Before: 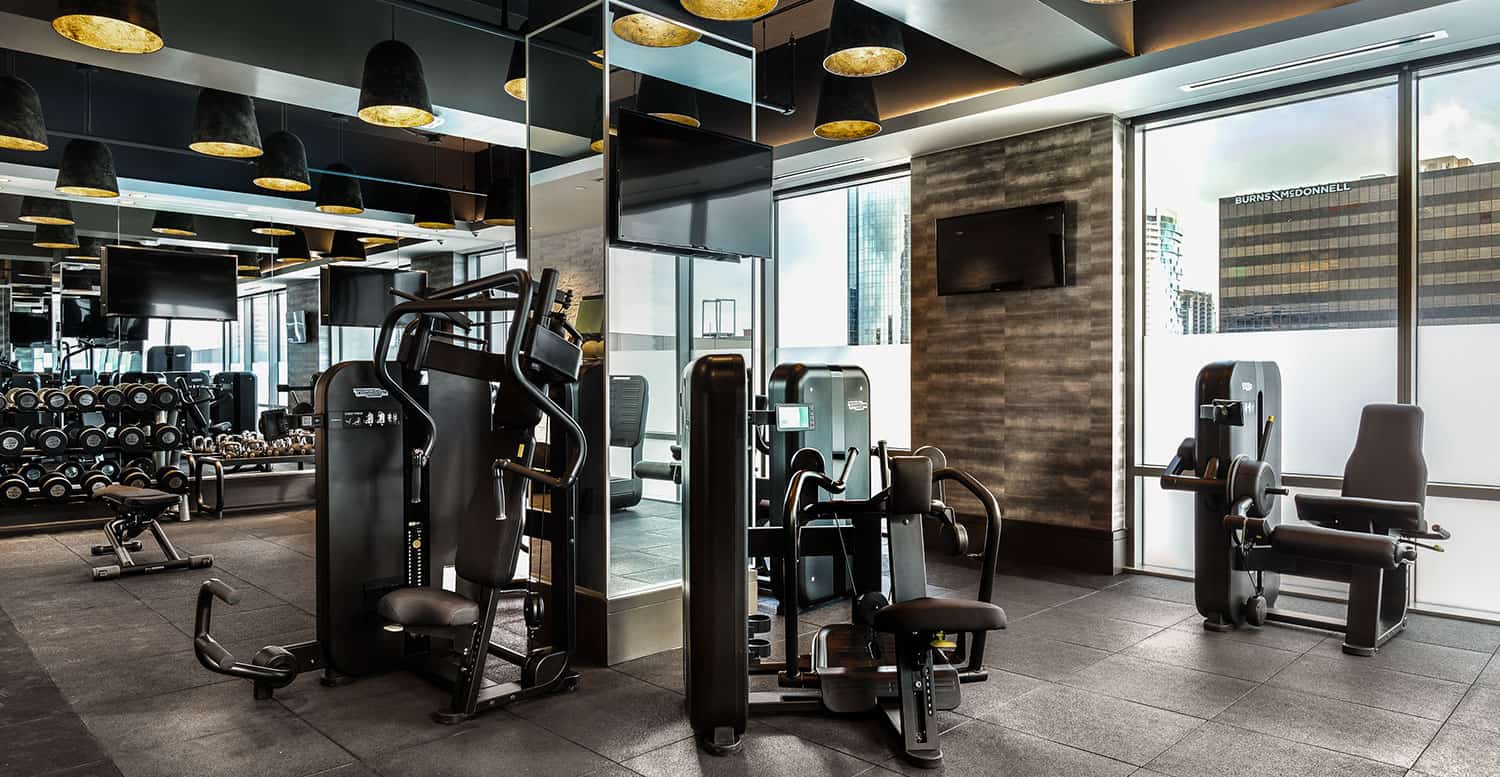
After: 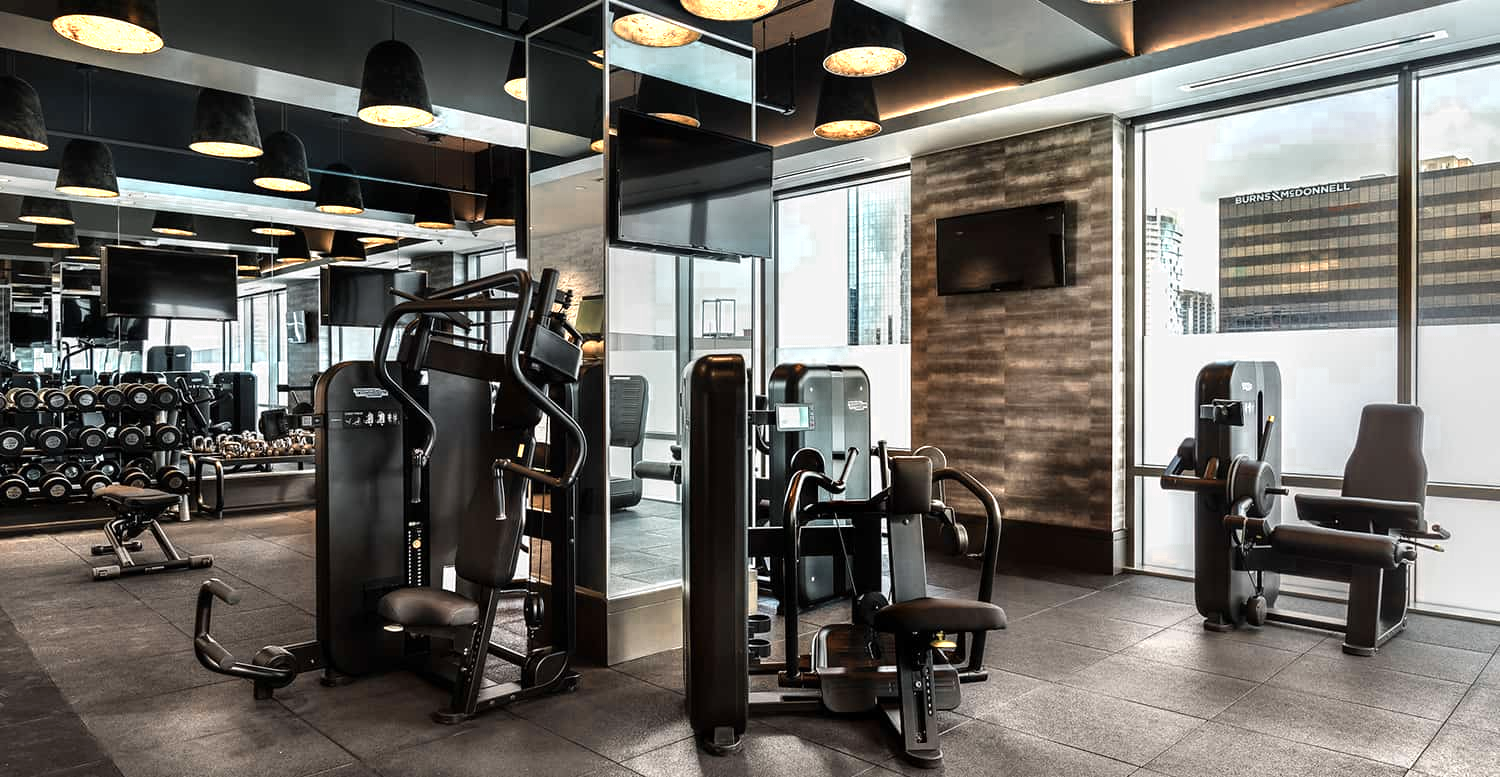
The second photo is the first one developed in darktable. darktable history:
color zones: curves: ch0 [(0.018, 0.548) (0.197, 0.654) (0.425, 0.447) (0.605, 0.658) (0.732, 0.579)]; ch1 [(0.105, 0.531) (0.224, 0.531) (0.386, 0.39) (0.618, 0.456) (0.732, 0.456) (0.956, 0.421)]; ch2 [(0.039, 0.583) (0.215, 0.465) (0.399, 0.544) (0.465, 0.548) (0.614, 0.447) (0.724, 0.43) (0.882, 0.623) (0.956, 0.632)], mix 101.21%
